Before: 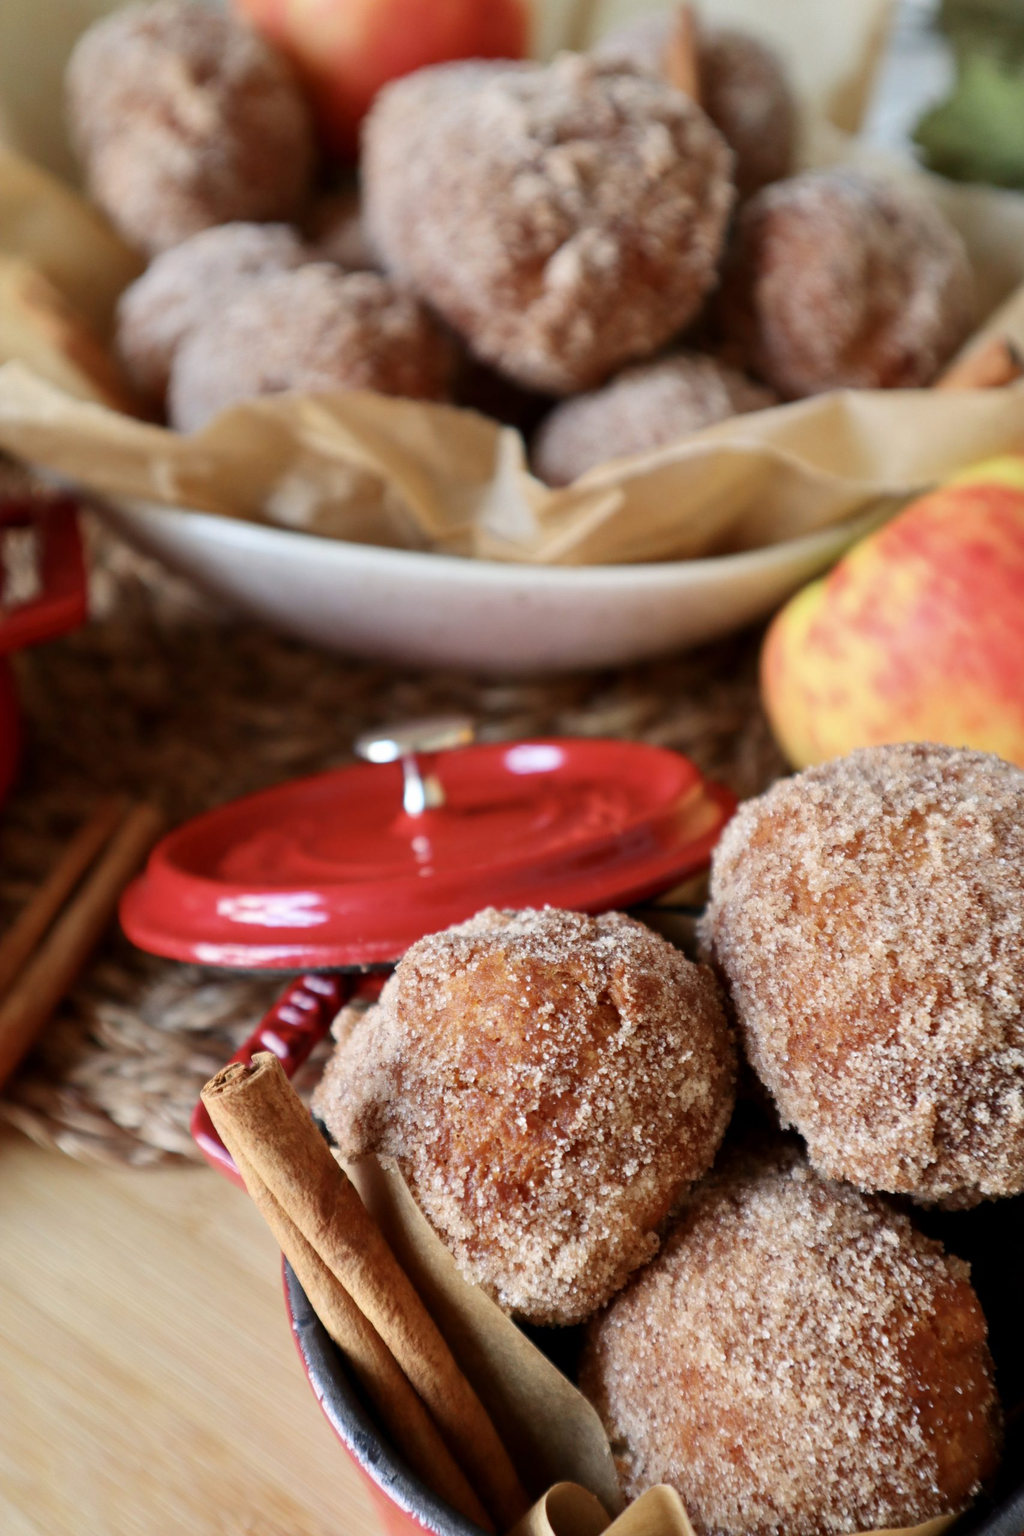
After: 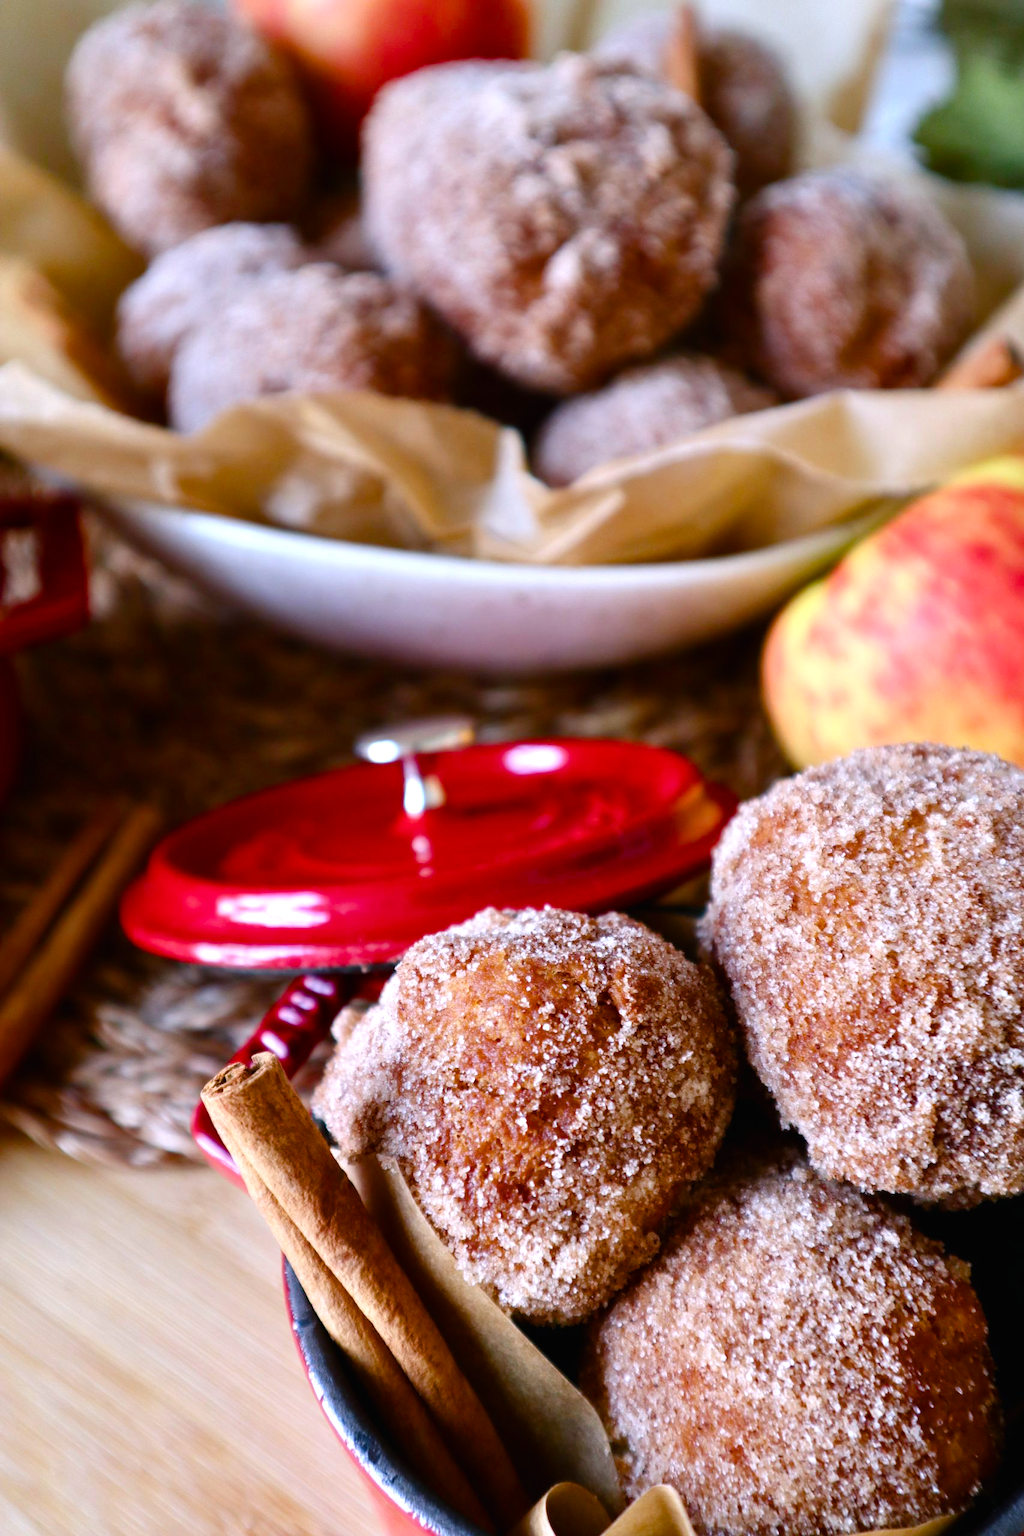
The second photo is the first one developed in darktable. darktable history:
color balance rgb: shadows lift › chroma 1%, shadows lift › hue 217.2°, power › hue 310.8°, highlights gain › chroma 2%, highlights gain › hue 44.4°, global offset › luminance 0.25%, global offset › hue 171.6°, perceptual saturation grading › global saturation 14.09%, perceptual saturation grading › highlights -30%, perceptual saturation grading › shadows 50.67%, global vibrance 25%, contrast 20%
white balance: red 0.948, green 1.02, blue 1.176
